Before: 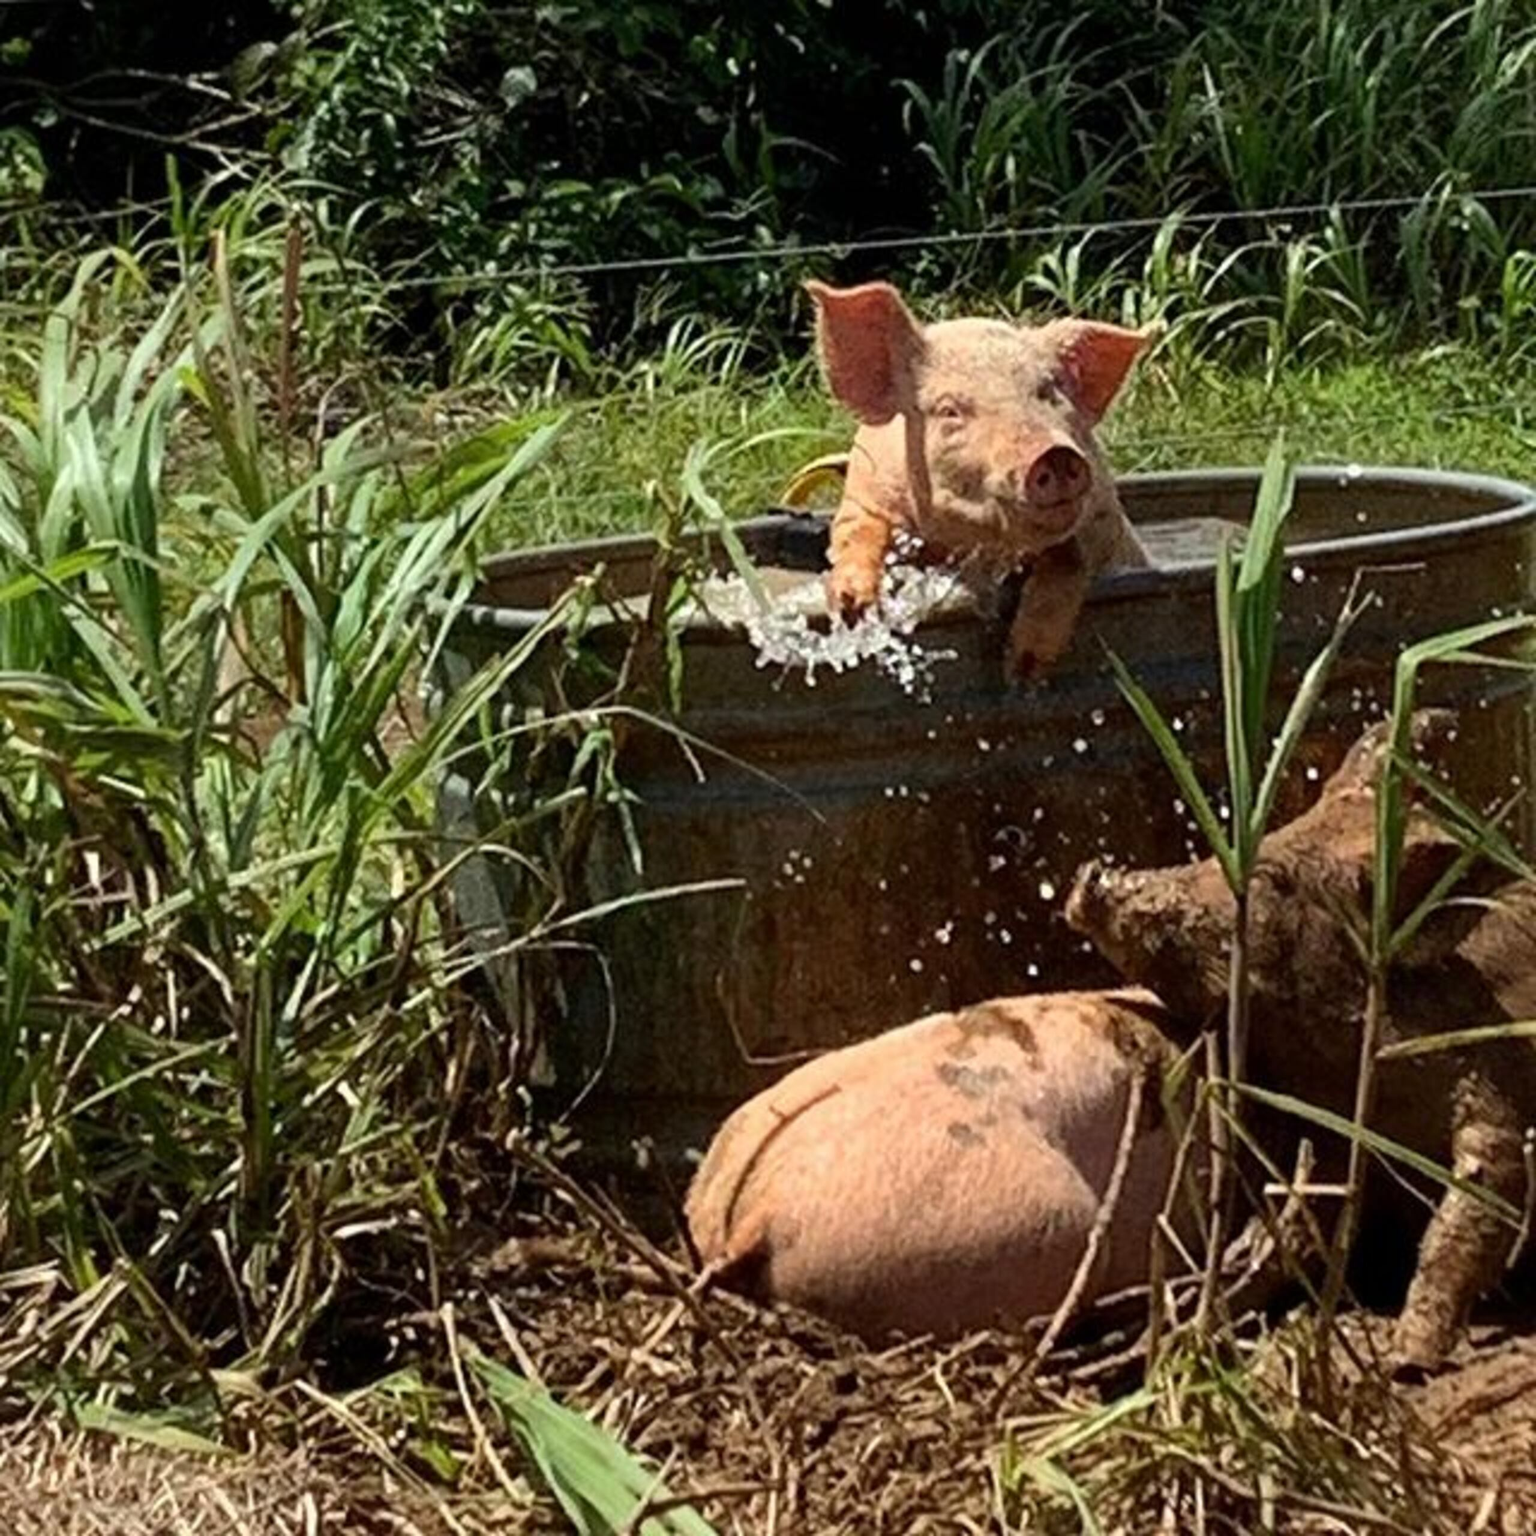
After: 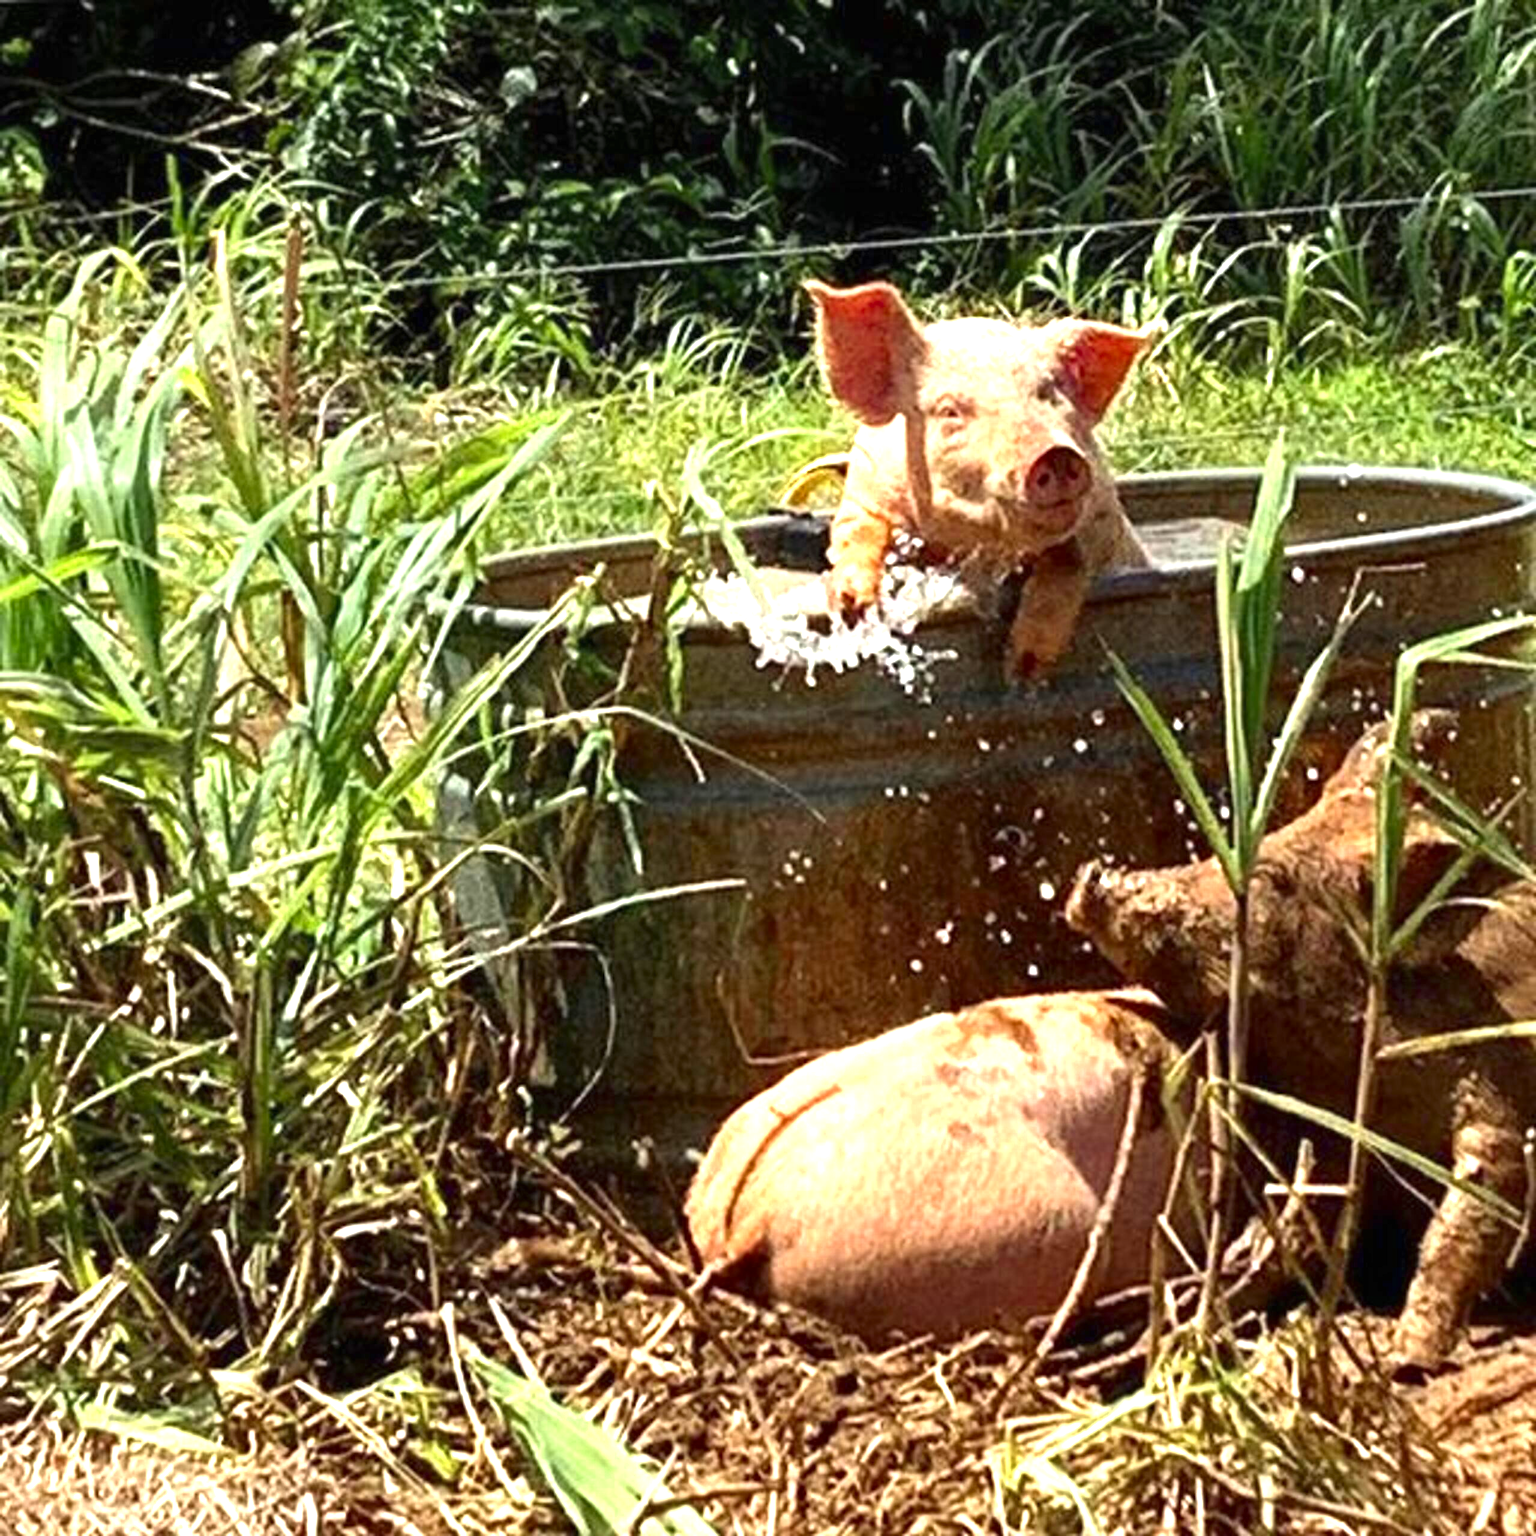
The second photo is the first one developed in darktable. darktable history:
color zones: curves: ch0 [(0.004, 0.305) (0.261, 0.623) (0.389, 0.399) (0.708, 0.571) (0.947, 0.34)]; ch1 [(0.025, 0.645) (0.229, 0.584) (0.326, 0.551) (0.484, 0.262) (0.757, 0.643)]
exposure: black level correction 0, exposure 1.101 EV, compensate highlight preservation false
